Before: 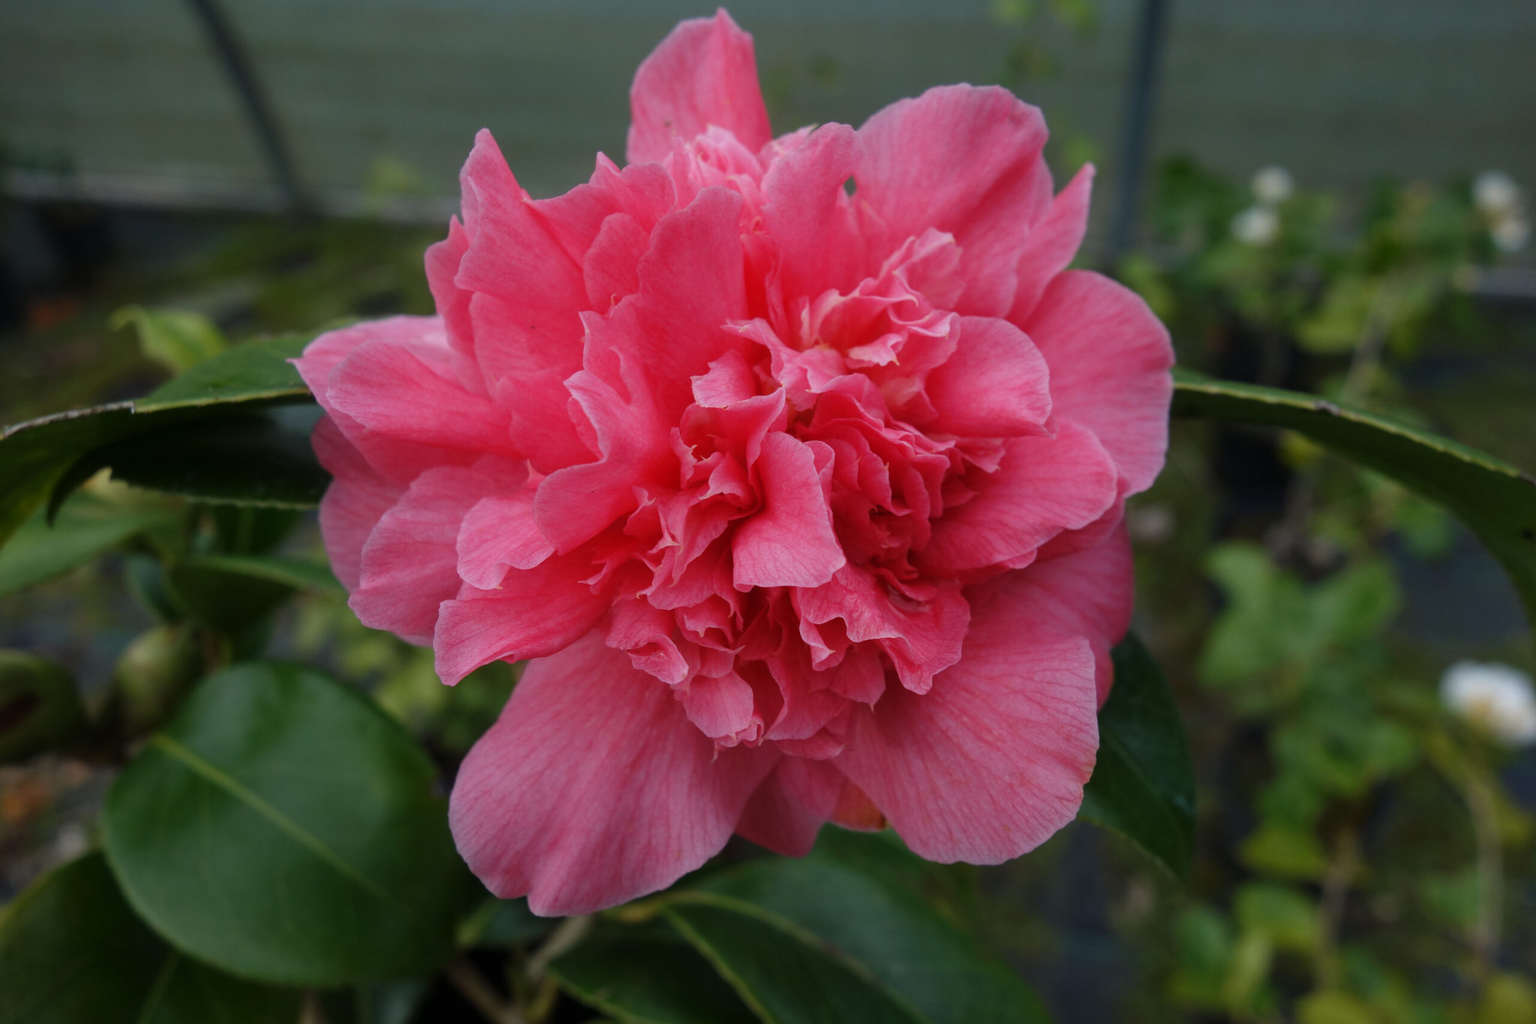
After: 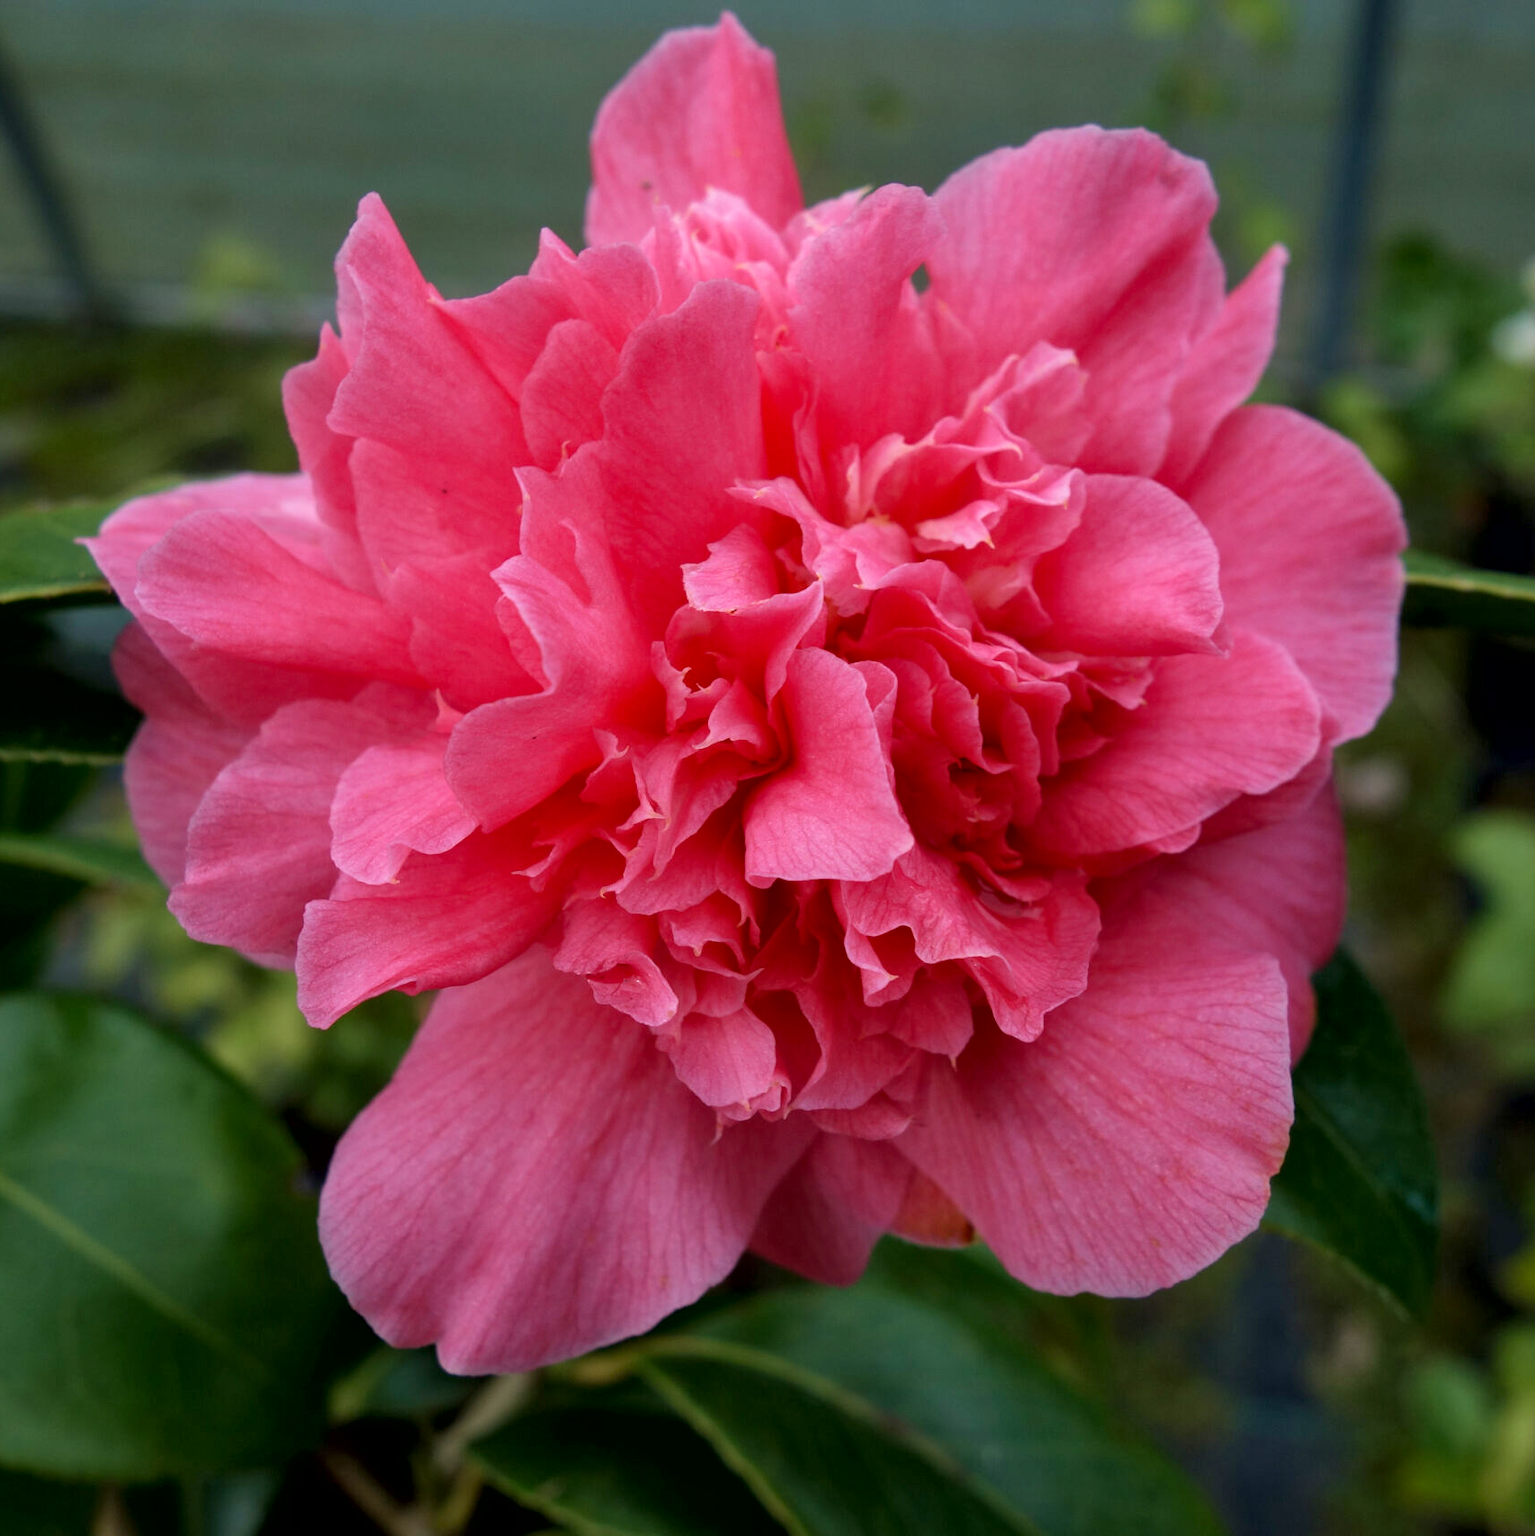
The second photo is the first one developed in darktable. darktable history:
crop: left 15.419%, right 17.914%
local contrast: mode bilateral grid, contrast 20, coarseness 50, detail 120%, midtone range 0.2
velvia: on, module defaults
exposure: black level correction 0.005, exposure 0.286 EV, compensate highlight preservation false
